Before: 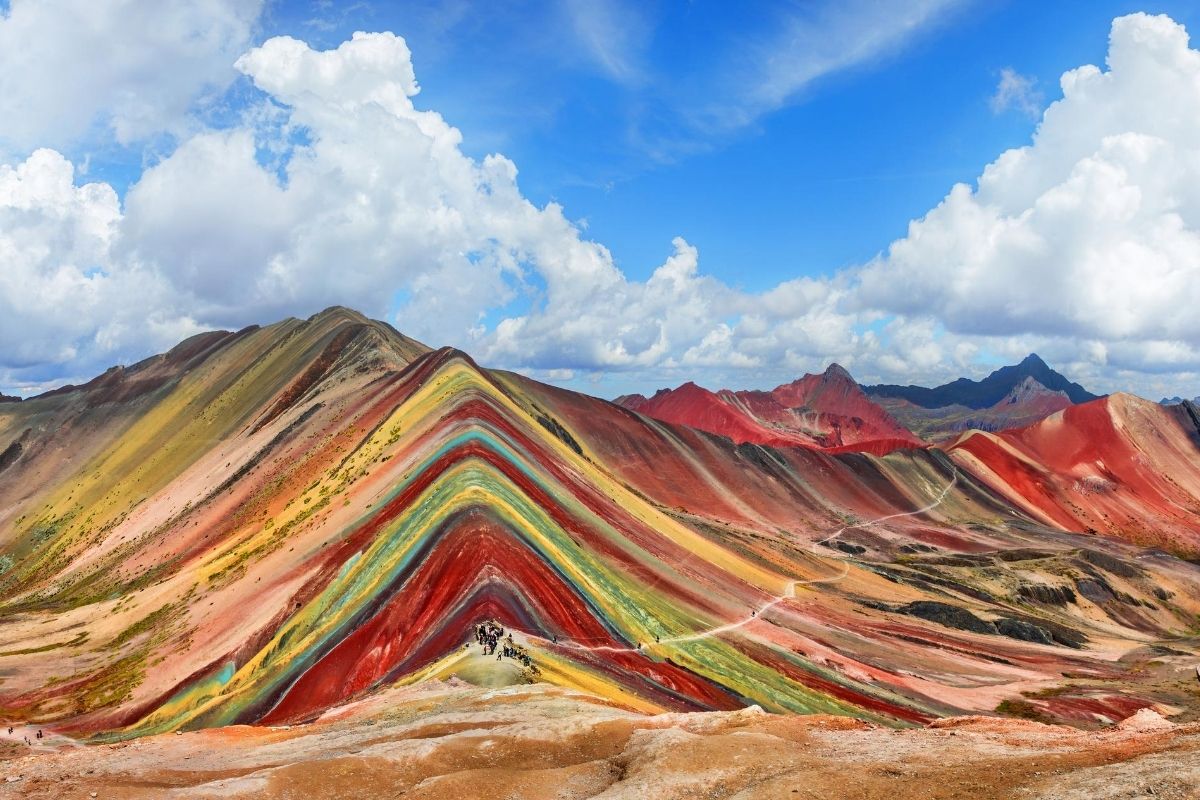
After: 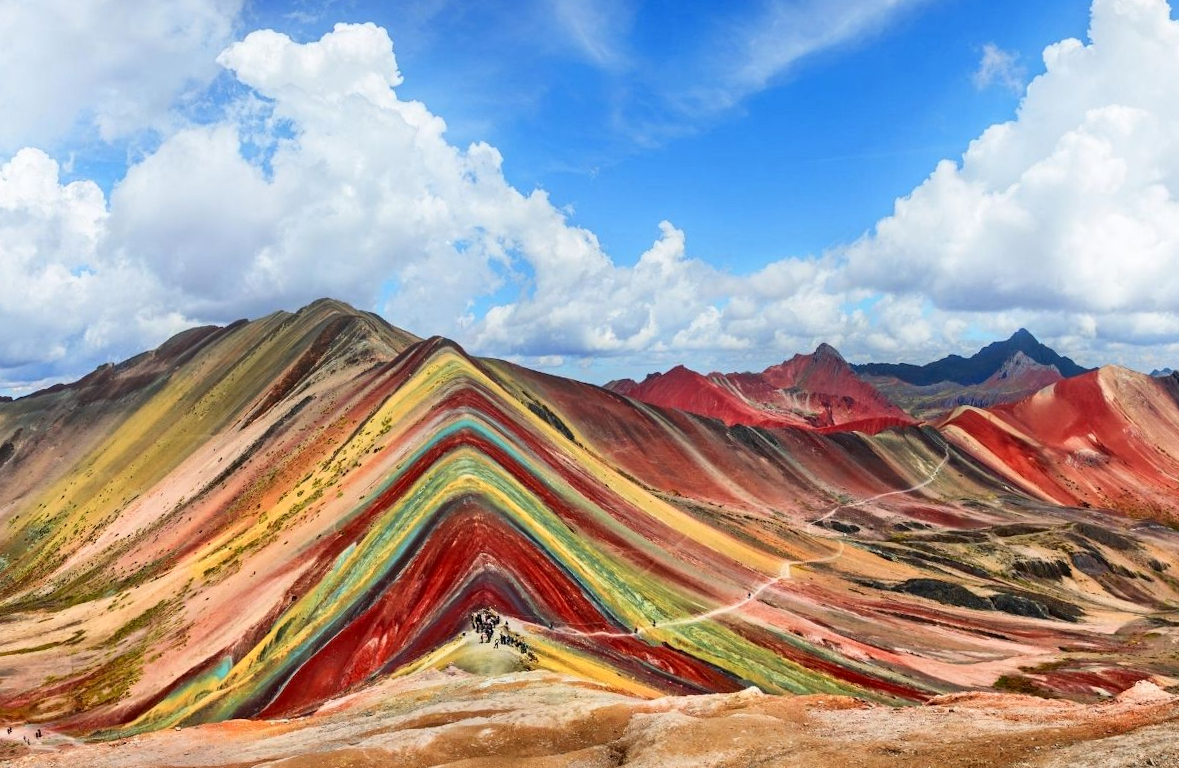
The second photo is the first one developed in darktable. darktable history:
contrast brightness saturation: contrast 0.14
crop: top 0.05%, bottom 0.098%
rotate and perspective: rotation -1.42°, crop left 0.016, crop right 0.984, crop top 0.035, crop bottom 0.965
